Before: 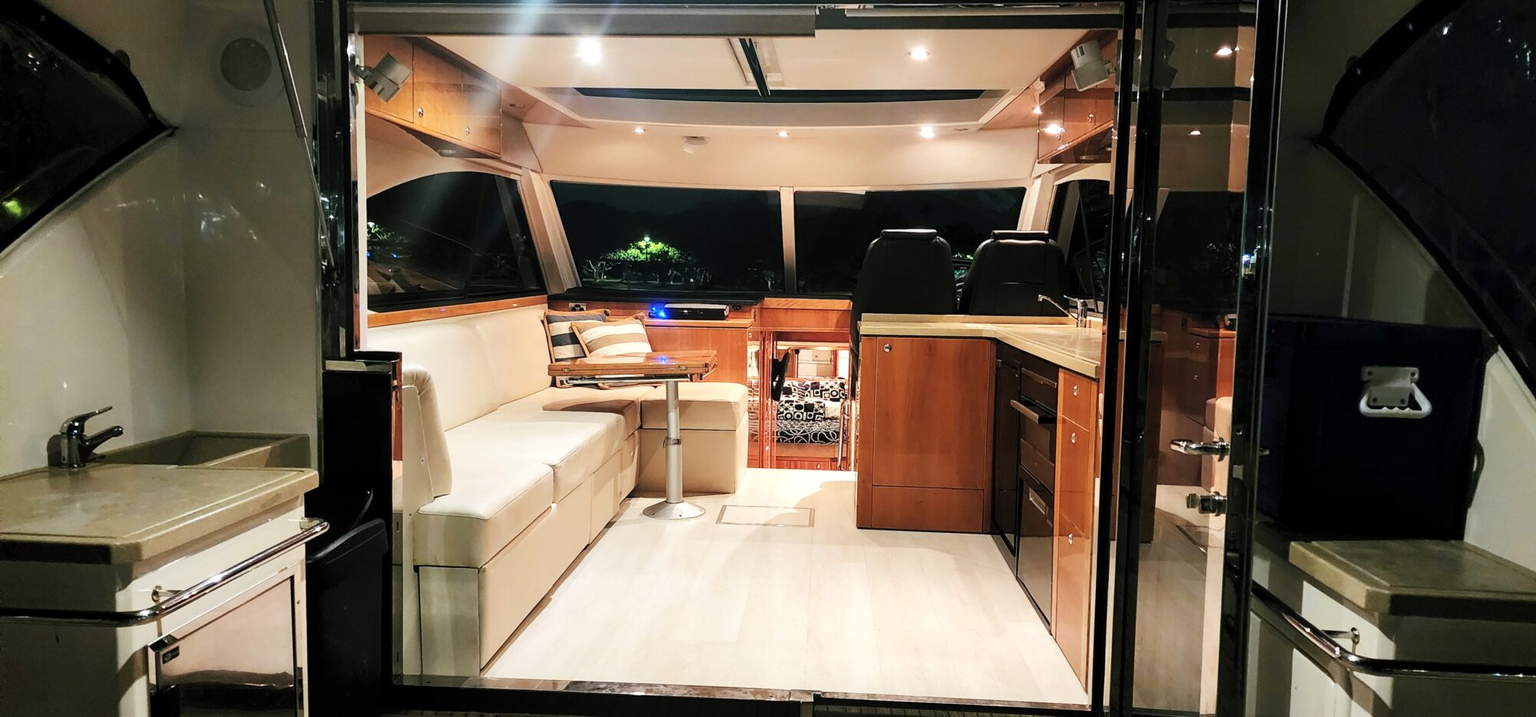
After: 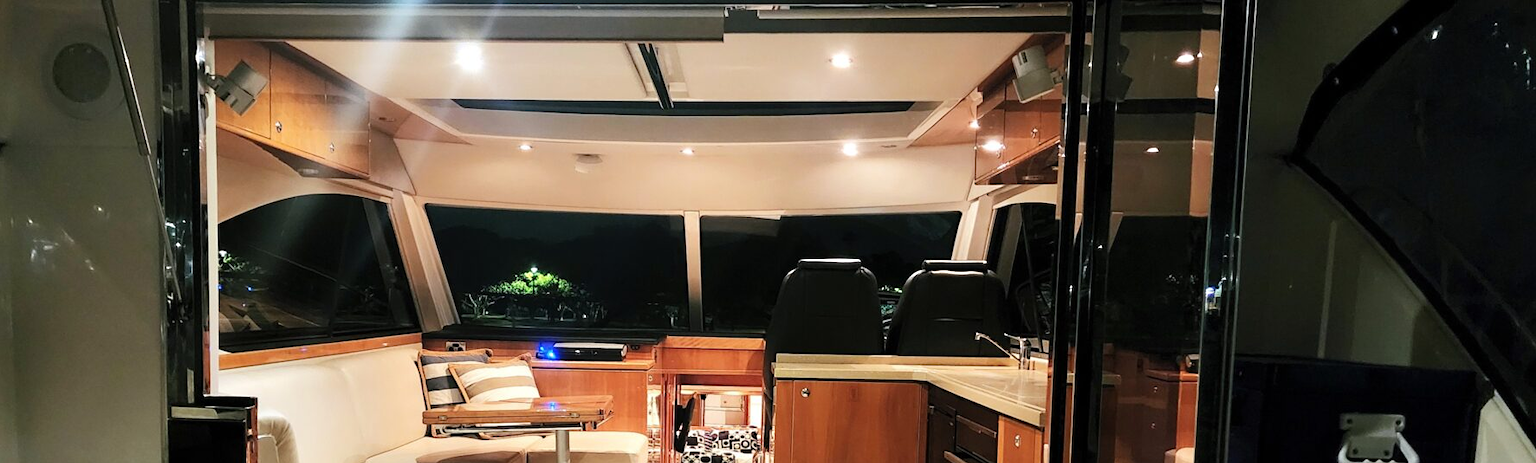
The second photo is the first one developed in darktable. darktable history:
sharpen: radius 5.344, amount 0.309, threshold 26.299
crop and rotate: left 11.331%, bottom 42.616%
